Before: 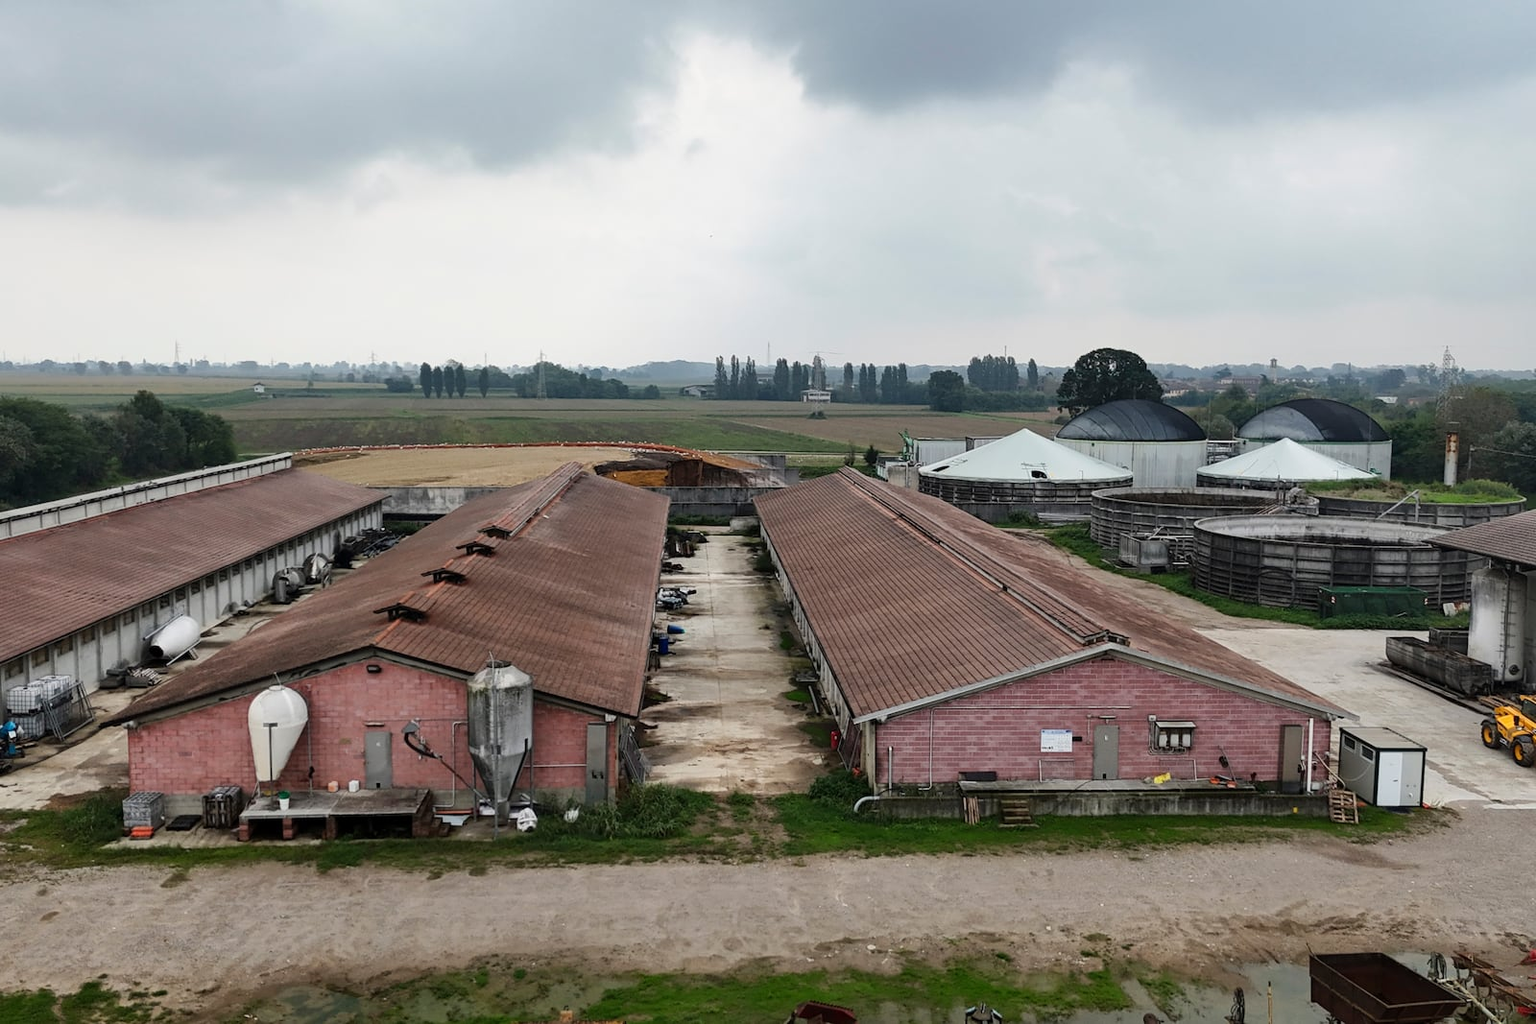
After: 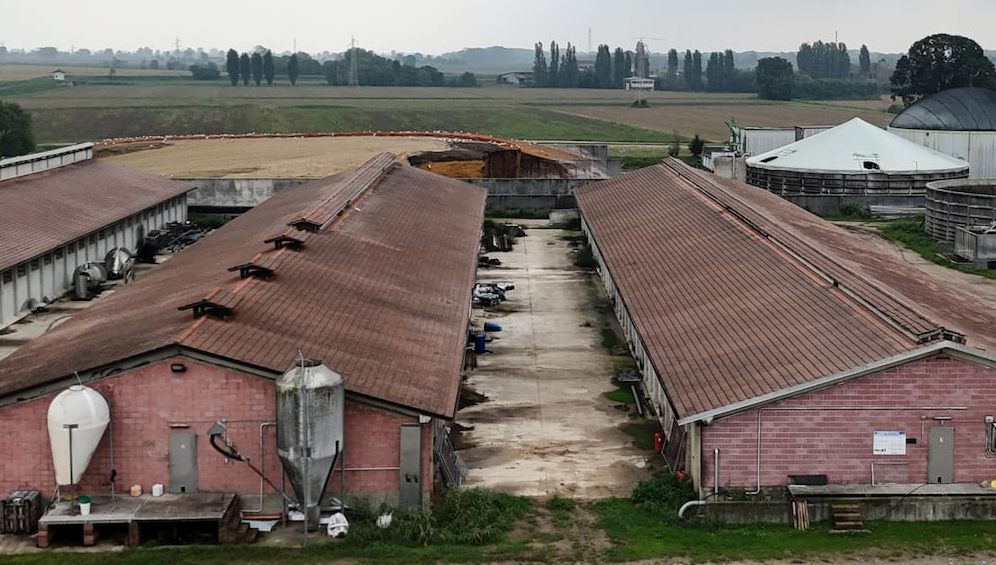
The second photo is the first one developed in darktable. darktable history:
contrast brightness saturation: saturation -0.054
crop: left 13.24%, top 30.889%, right 24.455%, bottom 16.098%
